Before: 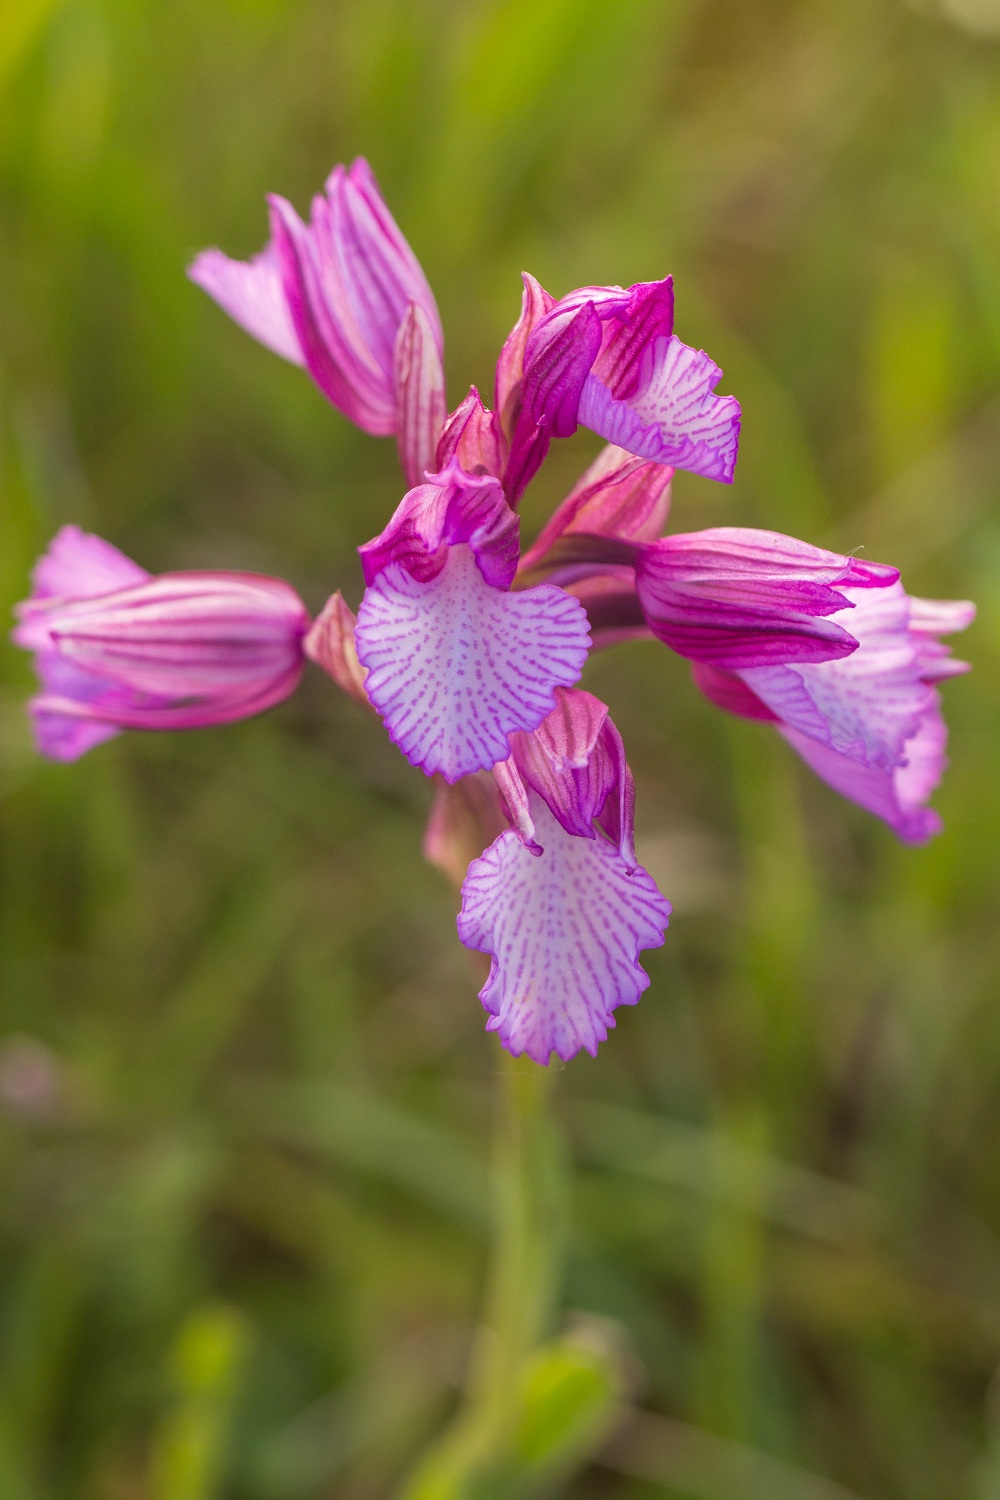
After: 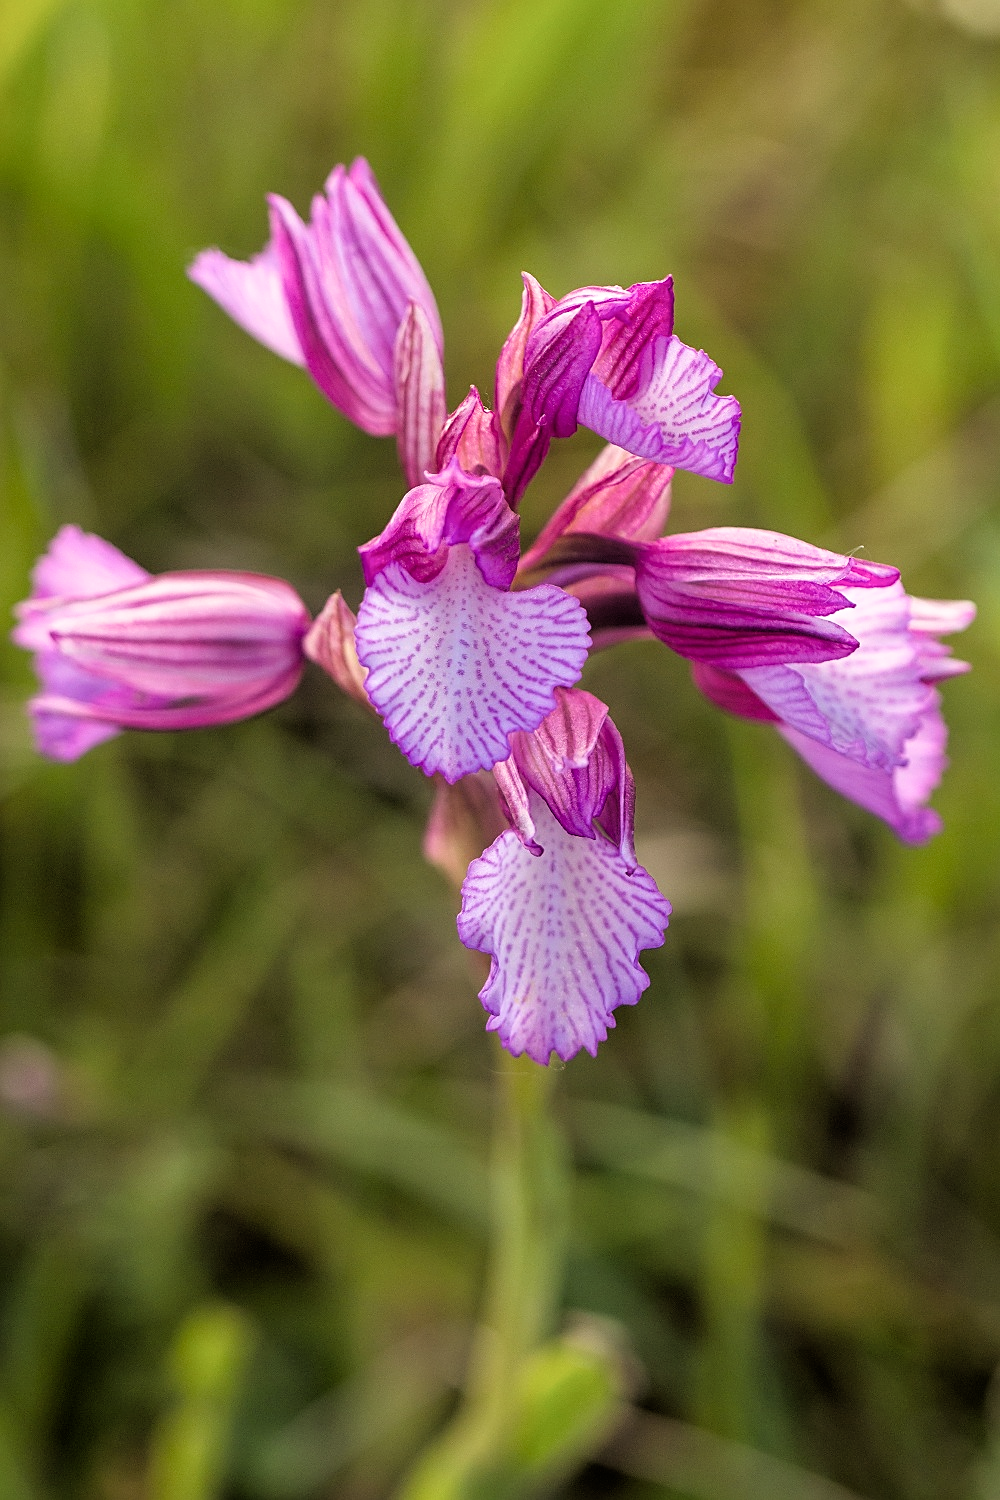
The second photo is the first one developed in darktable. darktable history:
sharpen: on, module defaults
filmic rgb: black relative exposure -3.66 EV, white relative exposure 2.44 EV, hardness 3.3
